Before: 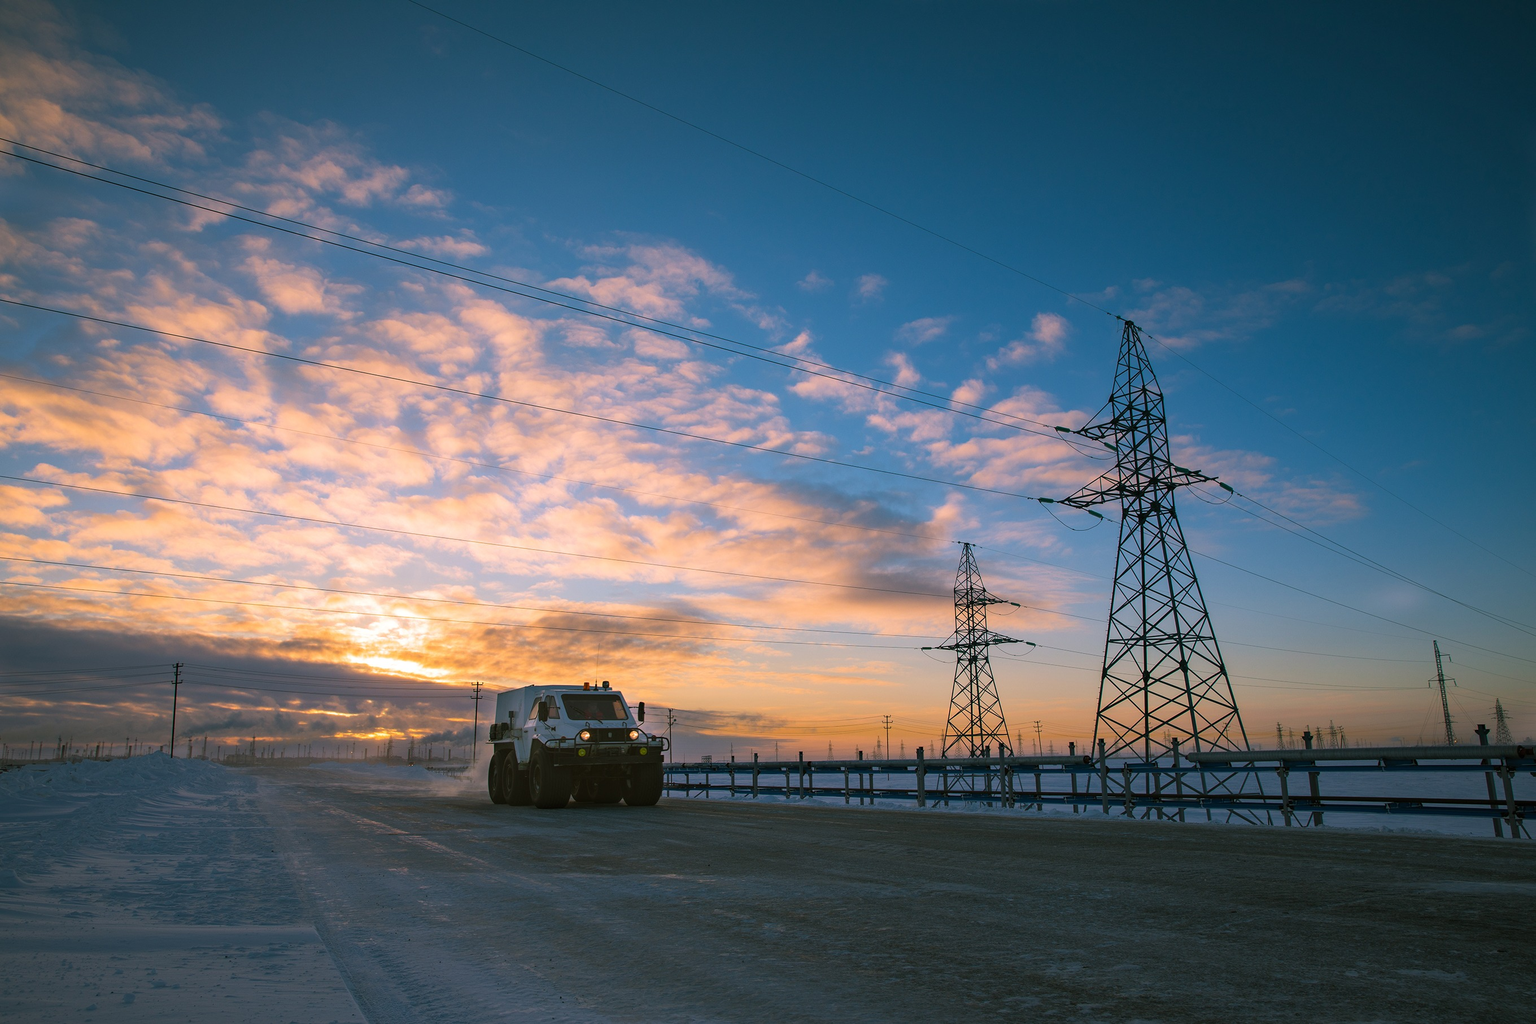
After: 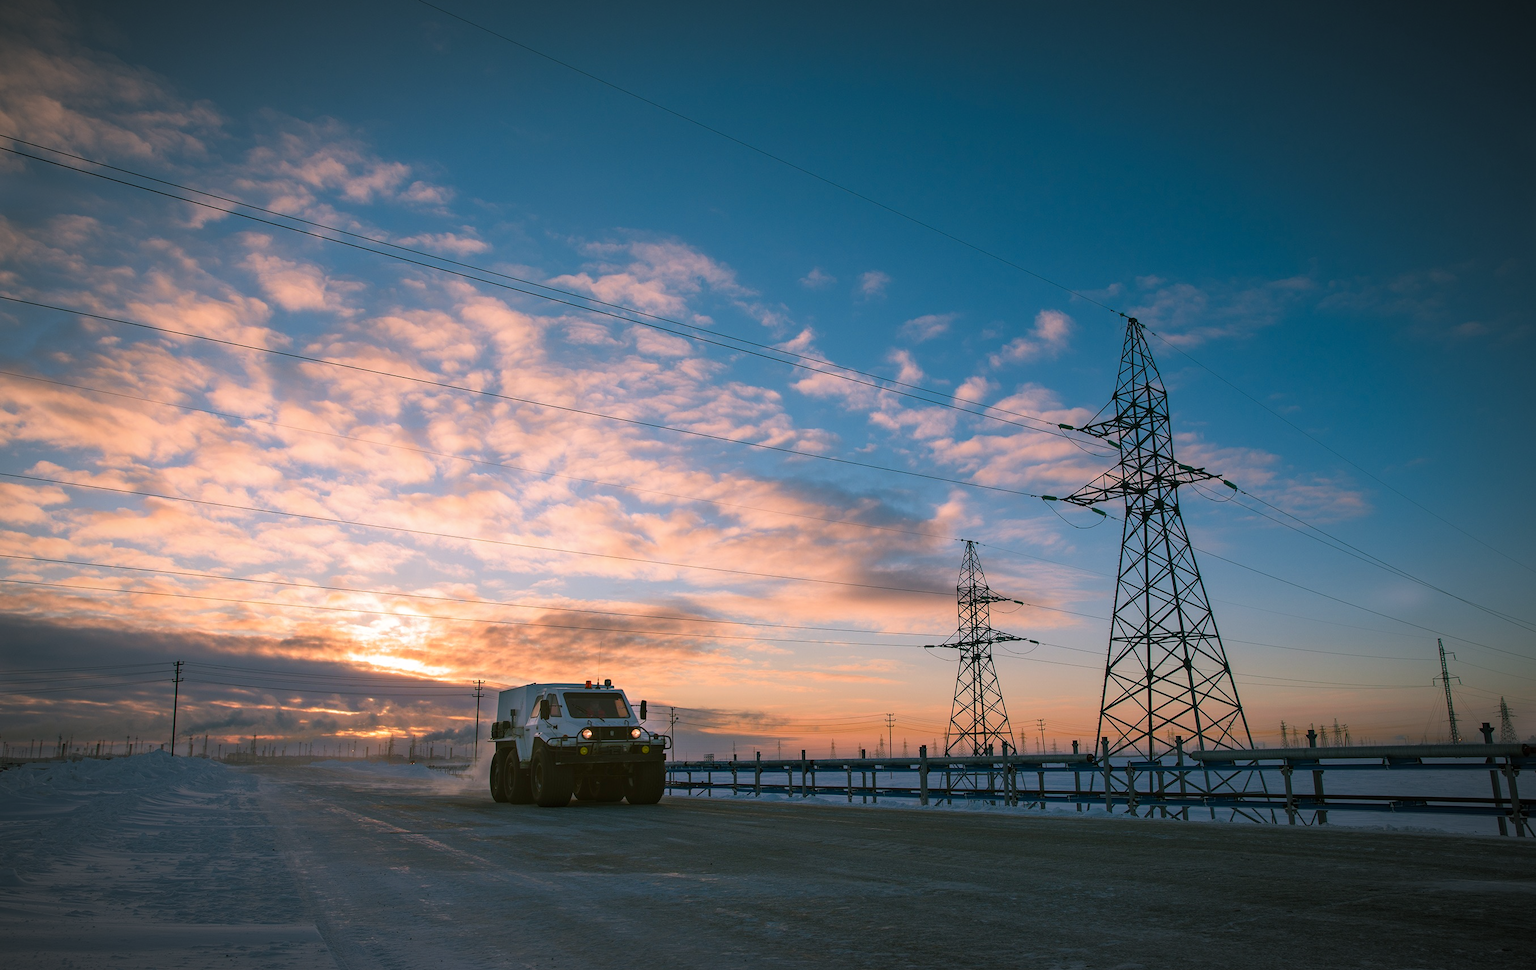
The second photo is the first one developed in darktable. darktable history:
crop: top 0.396%, right 0.264%, bottom 5.071%
vignetting: fall-off start 80.88%, fall-off radius 62.04%, brightness -0.472, automatic ratio true, width/height ratio 1.411
color balance rgb: highlights gain › chroma 0.14%, highlights gain › hue 330.93°, linear chroma grading › global chroma -15.416%, perceptual saturation grading › global saturation 13.835%, perceptual saturation grading › highlights -25.681%, perceptual saturation grading › shadows 24.629%
color zones: curves: ch1 [(0.239, 0.552) (0.75, 0.5)]; ch2 [(0.25, 0.462) (0.749, 0.457)]
